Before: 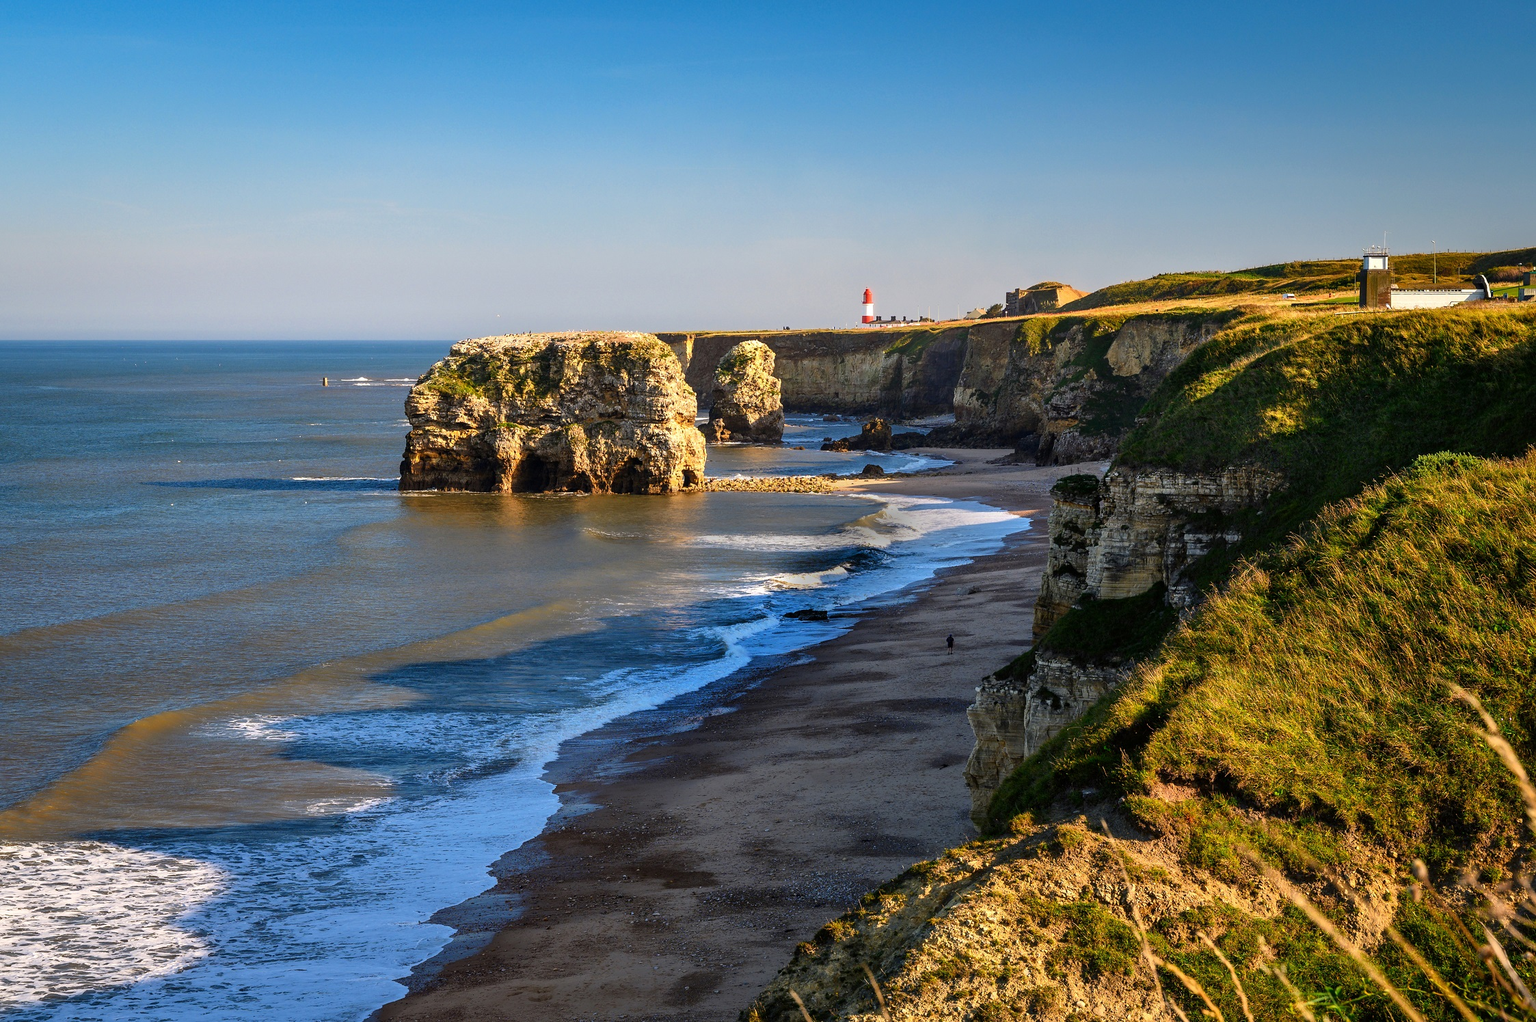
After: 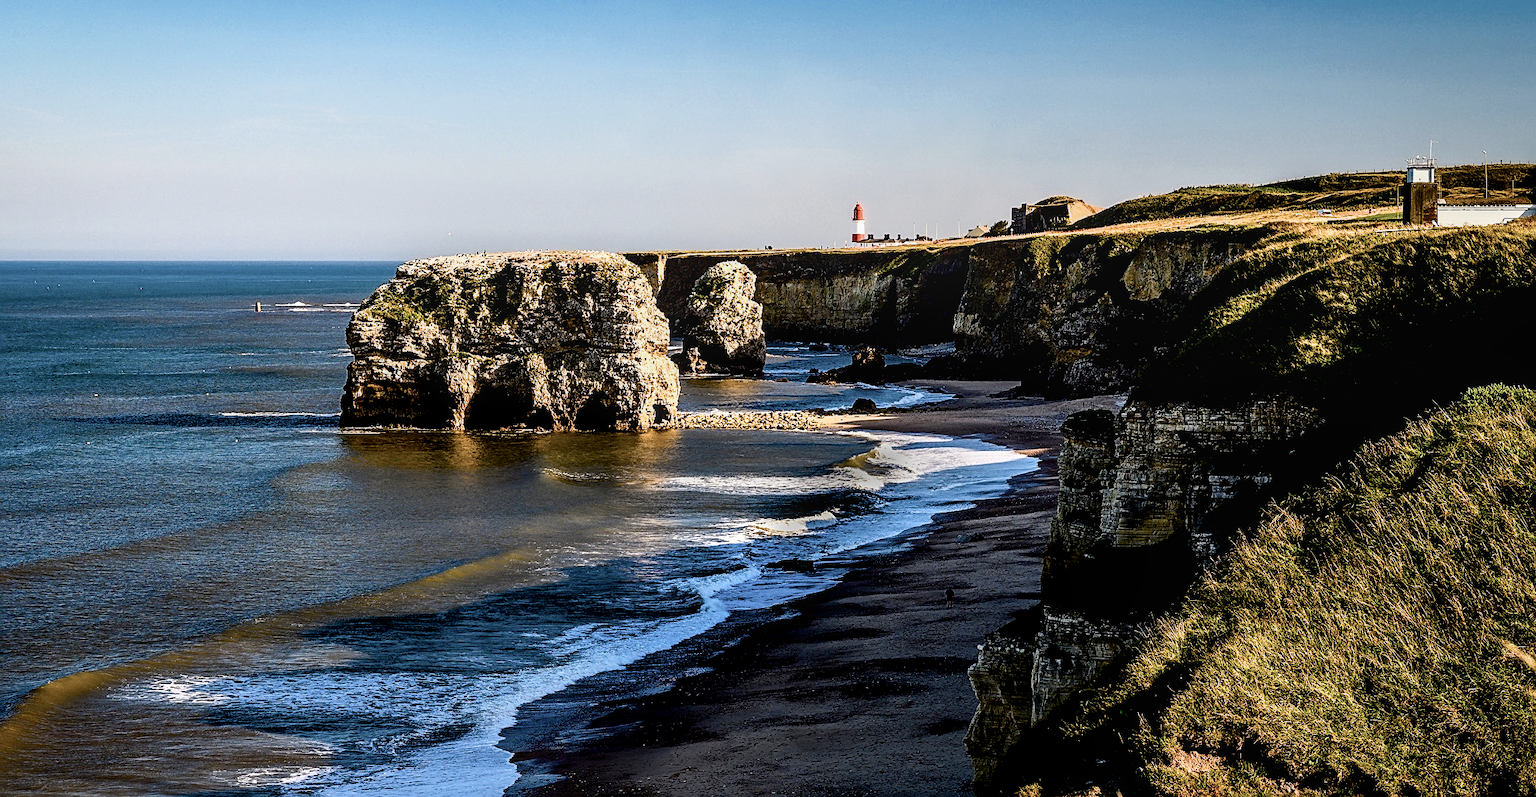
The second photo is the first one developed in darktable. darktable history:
contrast brightness saturation: contrast 0.251, saturation -0.309
crop: left 6.012%, top 10.285%, right 3.61%, bottom 19.148%
sharpen: on, module defaults
local contrast: on, module defaults
color balance rgb: linear chroma grading › global chroma 14.553%, perceptual saturation grading › global saturation 20%, perceptual saturation grading › highlights -25.829%, perceptual saturation grading › shadows 49.918%, contrast -9.644%
exposure: black level correction 0.027, exposure -0.076 EV, compensate highlight preservation false
filmic rgb: black relative exposure -8.31 EV, white relative exposure 2.2 EV, threshold 3.04 EV, target white luminance 99.852%, hardness 7.04, latitude 74.55%, contrast 1.323, highlights saturation mix -2.92%, shadows ↔ highlights balance 29.78%, enable highlight reconstruction true
